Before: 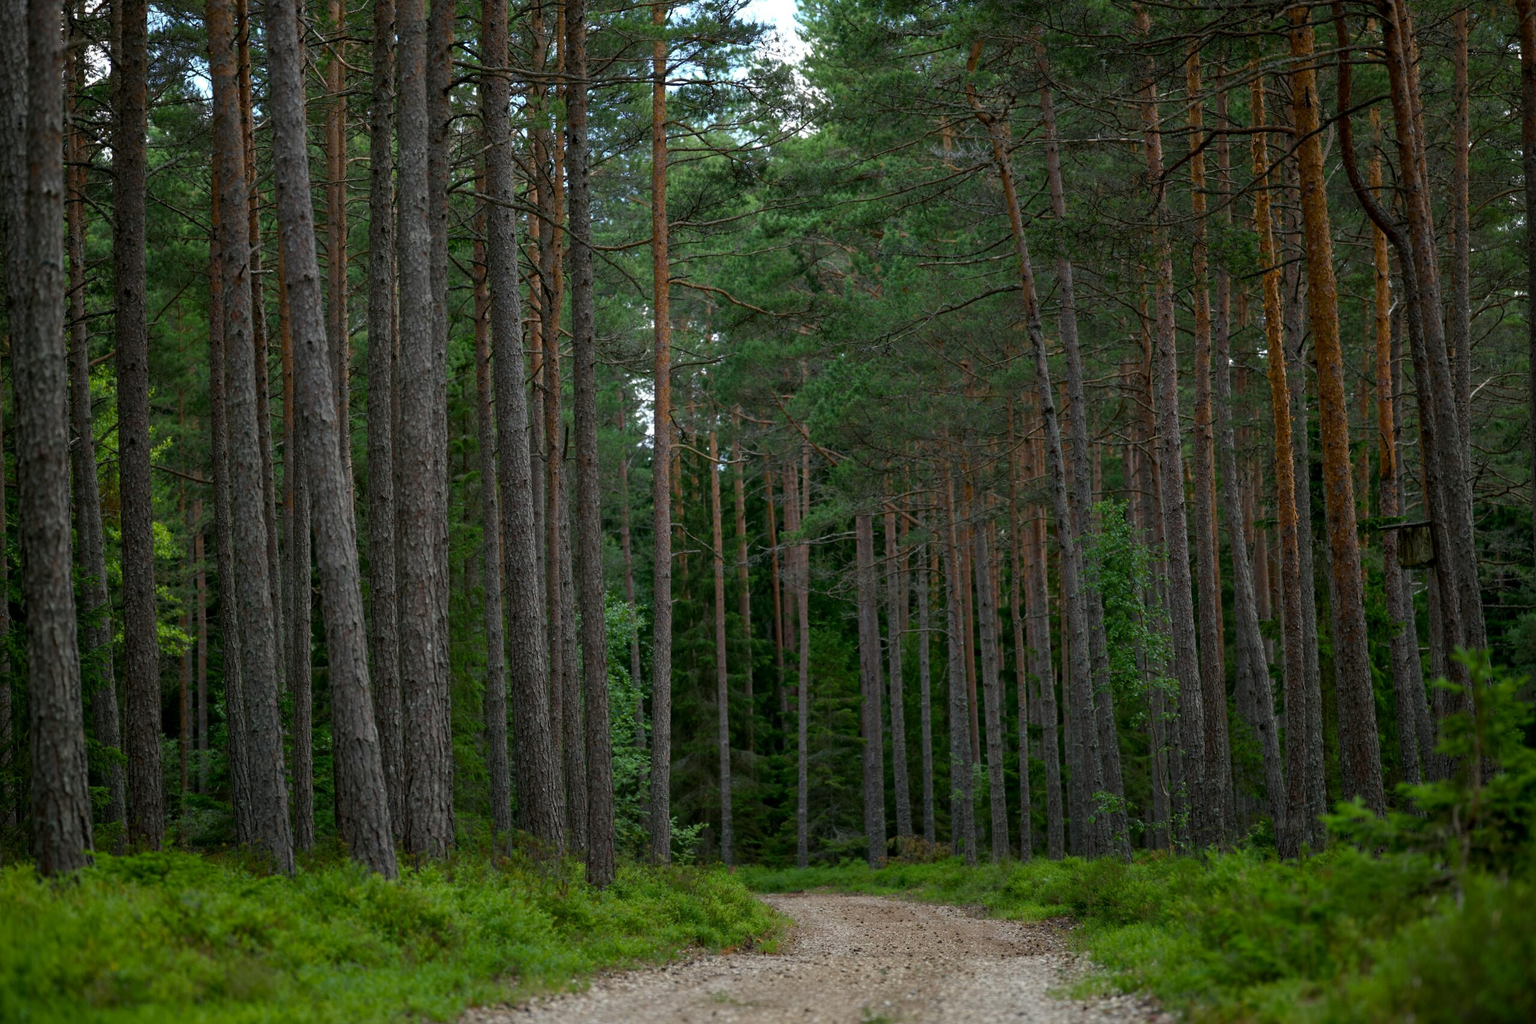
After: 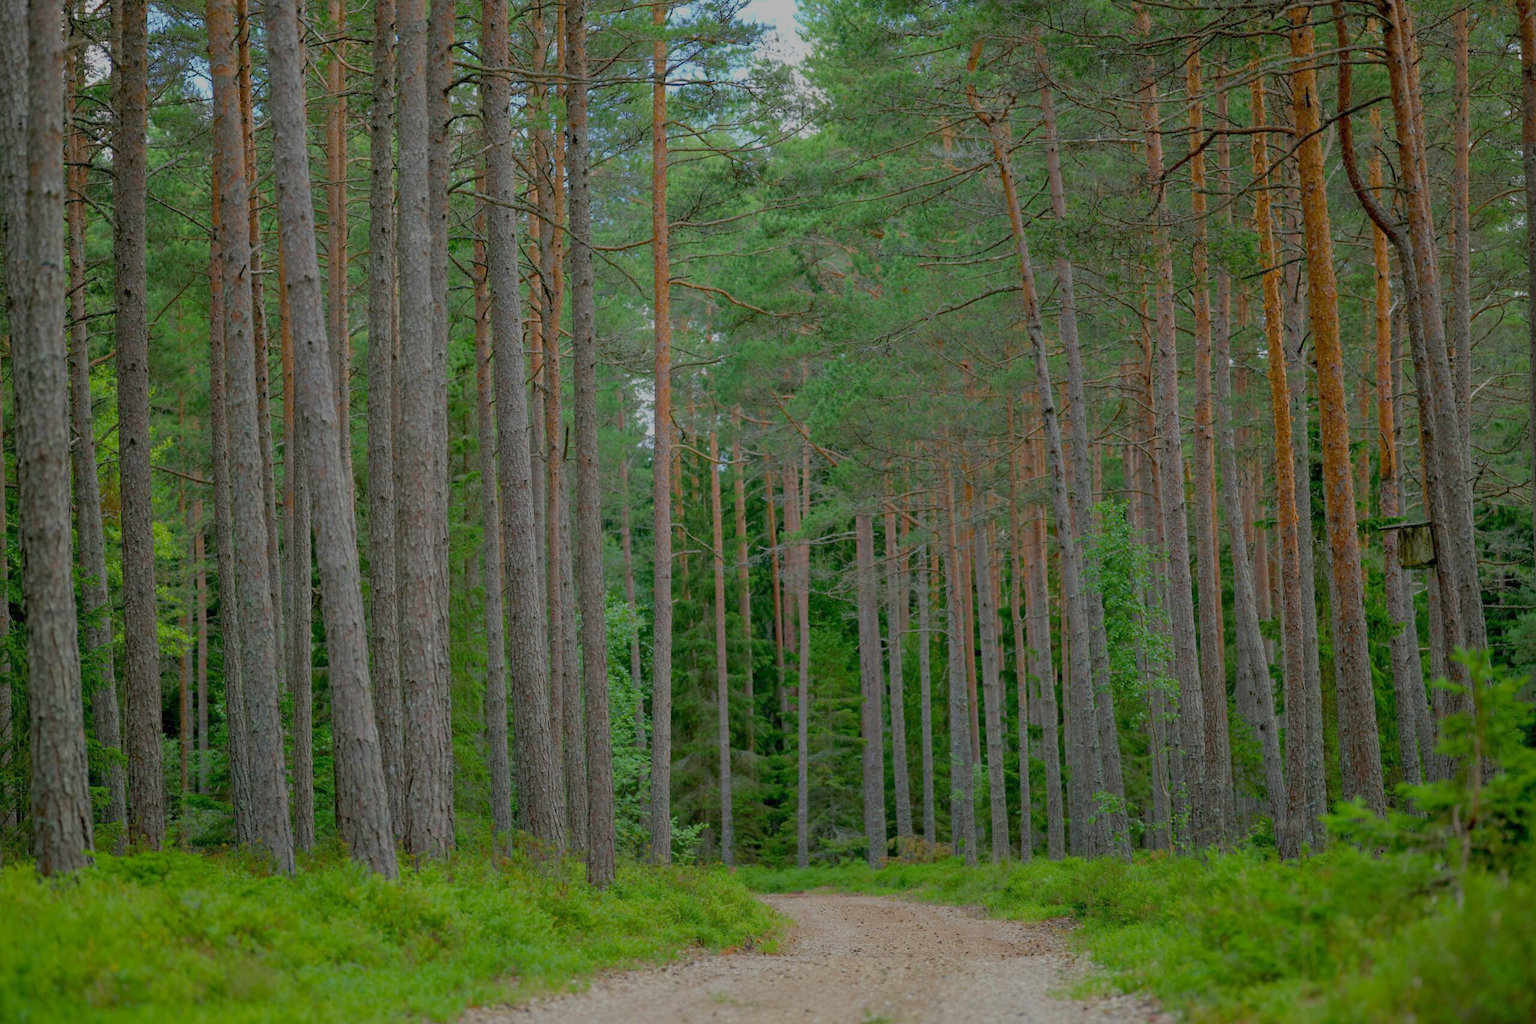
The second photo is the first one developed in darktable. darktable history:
filmic rgb: black relative exposure -15.9 EV, white relative exposure 7.97 EV, threshold 5.95 EV, hardness 4.13, latitude 50.1%, contrast 0.501, color science v4 (2020), enable highlight reconstruction true
exposure: exposure 0.601 EV, compensate highlight preservation false
